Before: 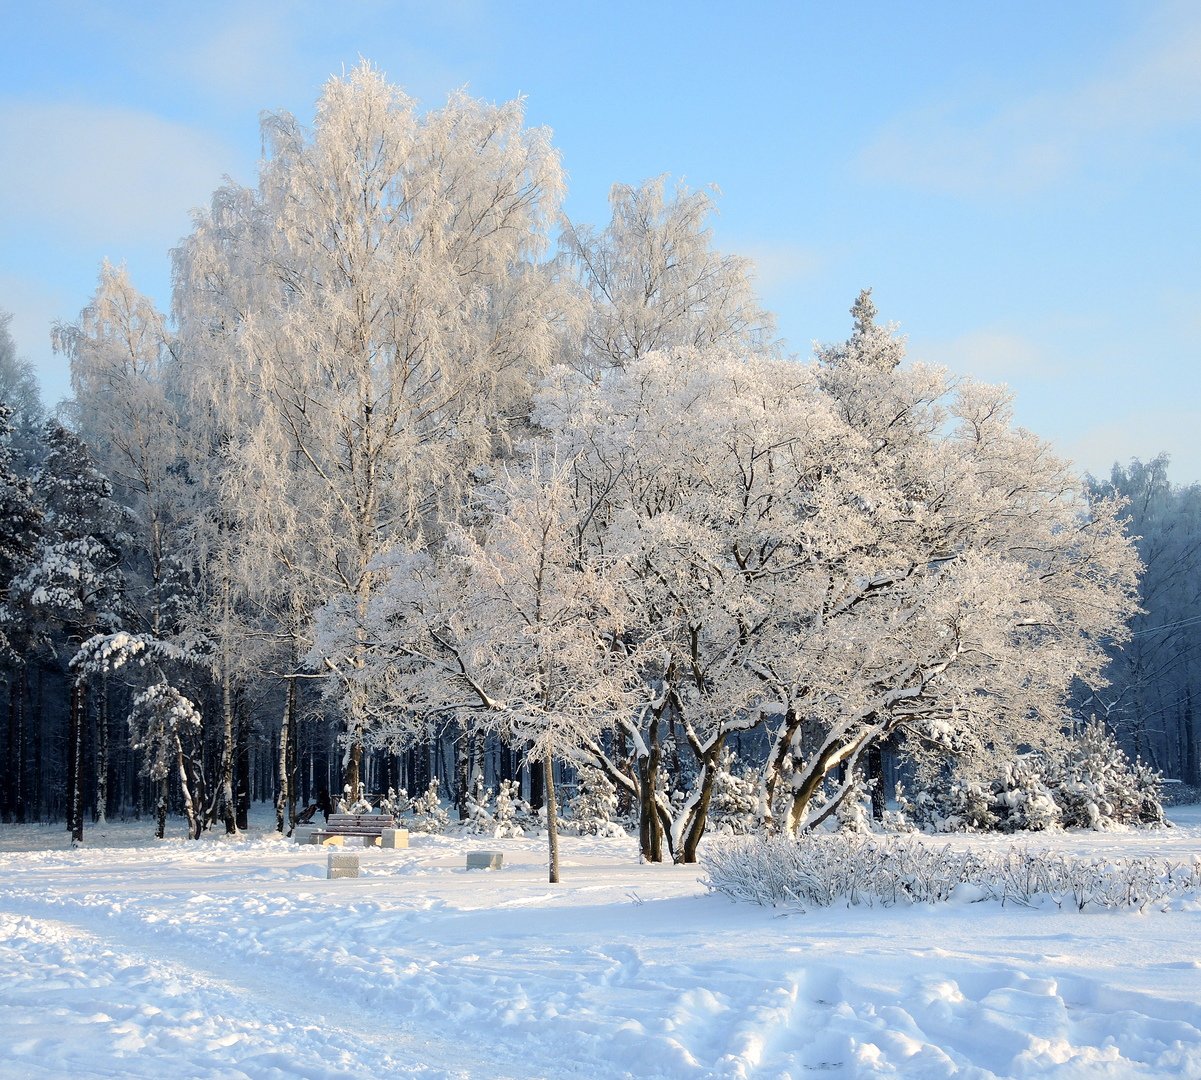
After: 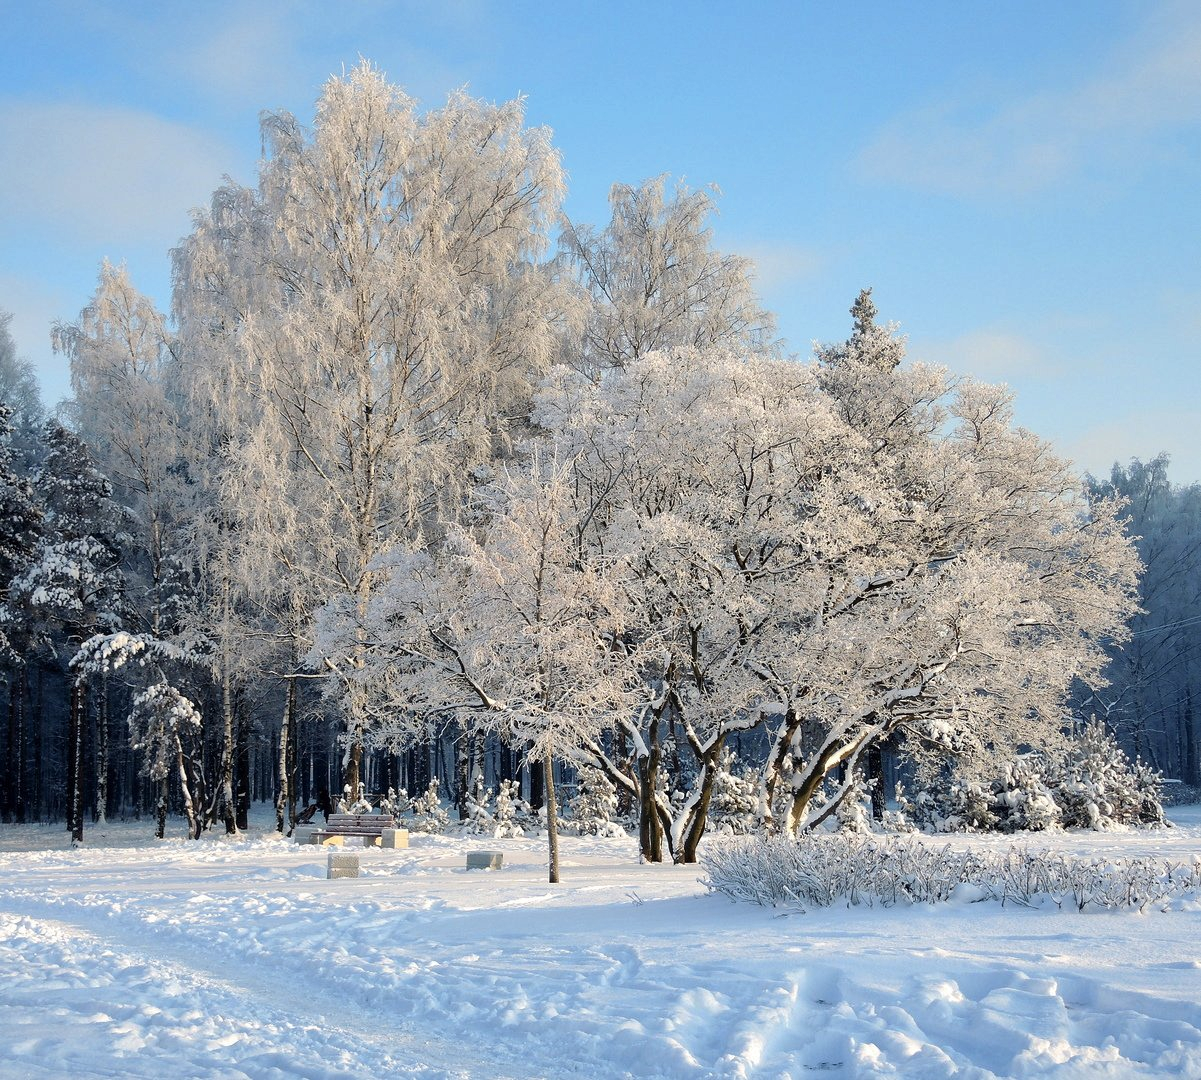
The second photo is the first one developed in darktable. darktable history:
color correction: highlights a* -0.182, highlights b* -0.124
shadows and highlights: low approximation 0.01, soften with gaussian
